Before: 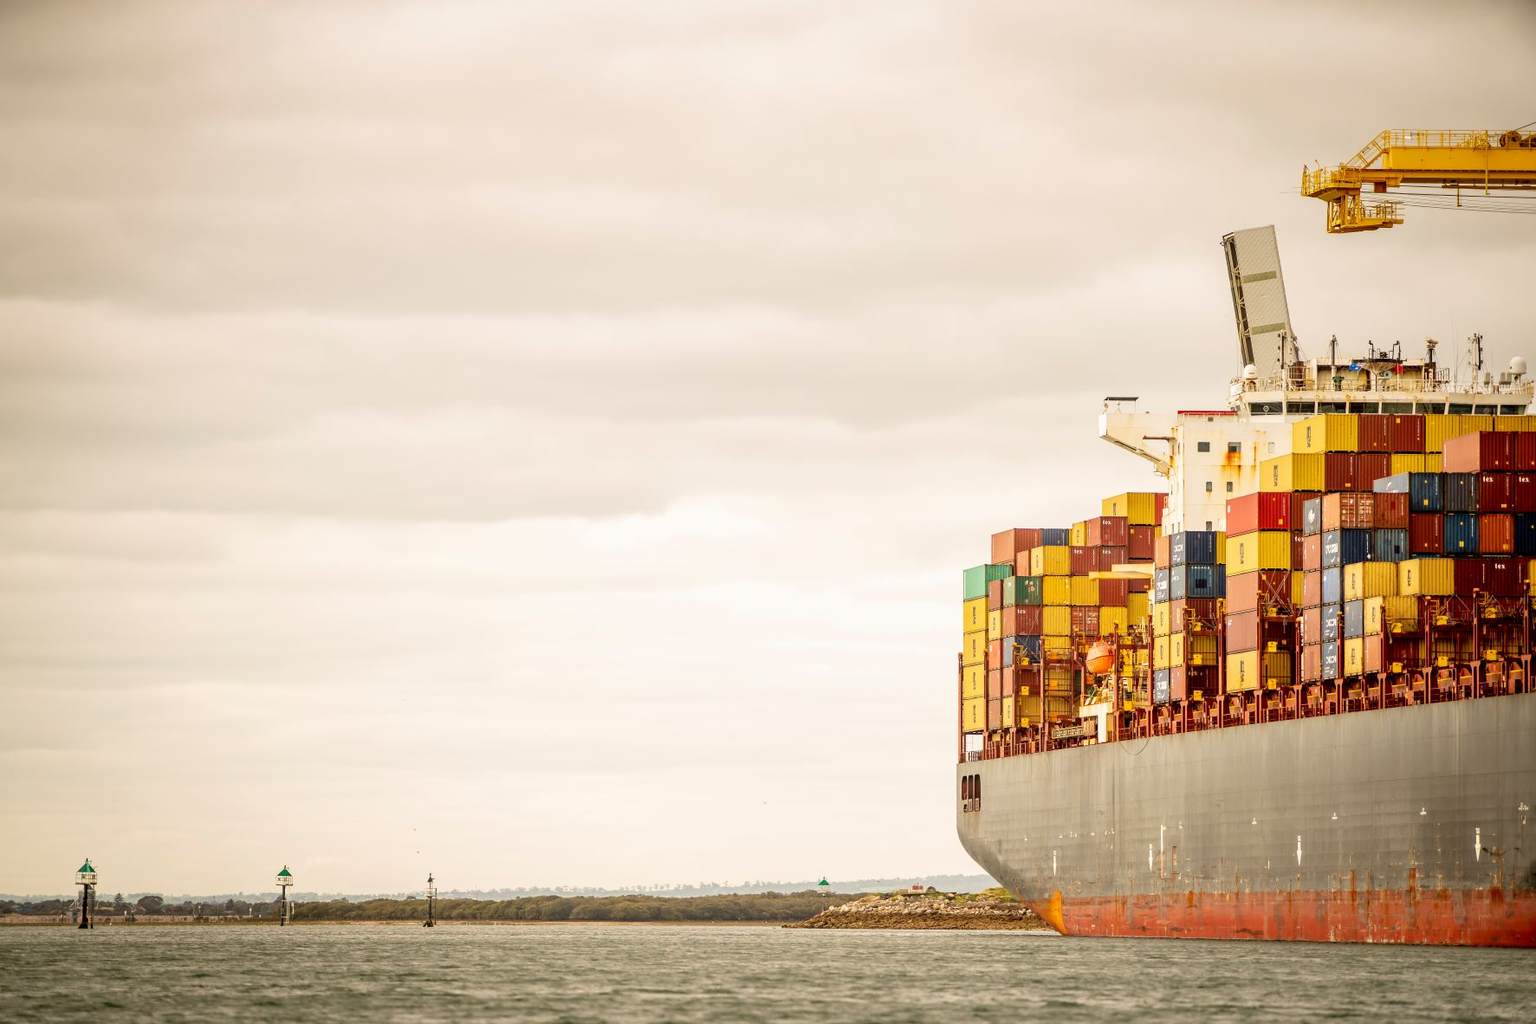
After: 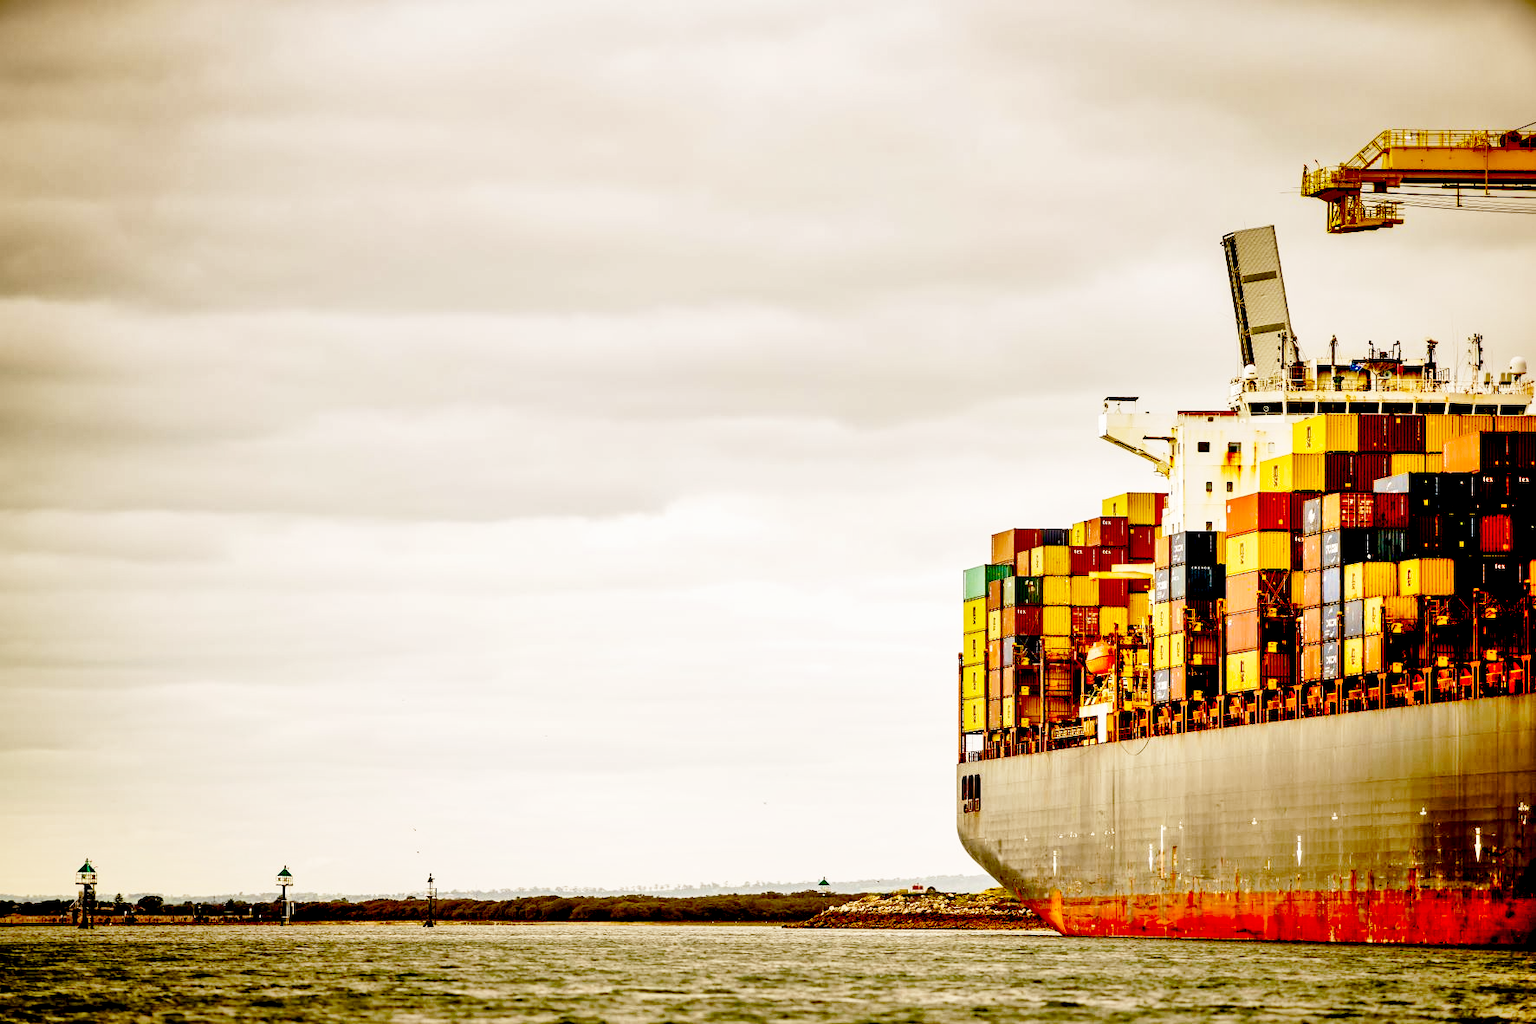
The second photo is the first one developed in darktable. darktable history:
shadows and highlights: radius 100.41, shadows 50.55, highlights -64.36, highlights color adjustment 49.82%, soften with gaussian
base curve: curves: ch0 [(0, 0) (0.036, 0.037) (0.121, 0.228) (0.46, 0.76) (0.859, 0.983) (1, 1)], preserve colors none
exposure: black level correction 0.1, exposure -0.092 EV, compensate highlight preservation false
